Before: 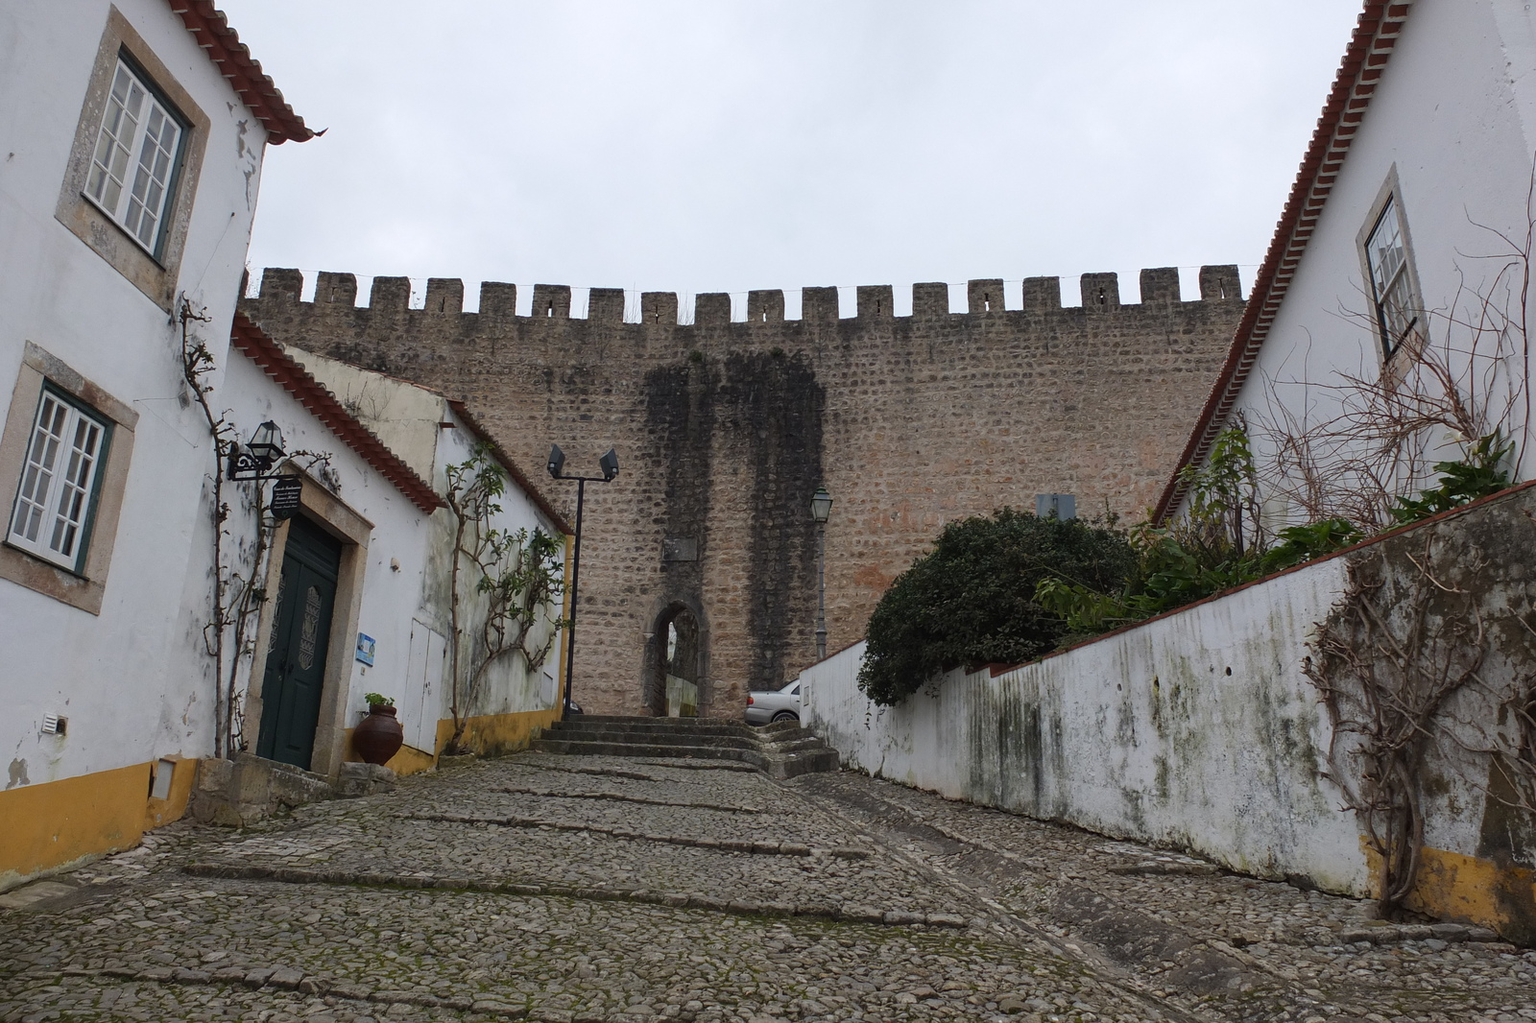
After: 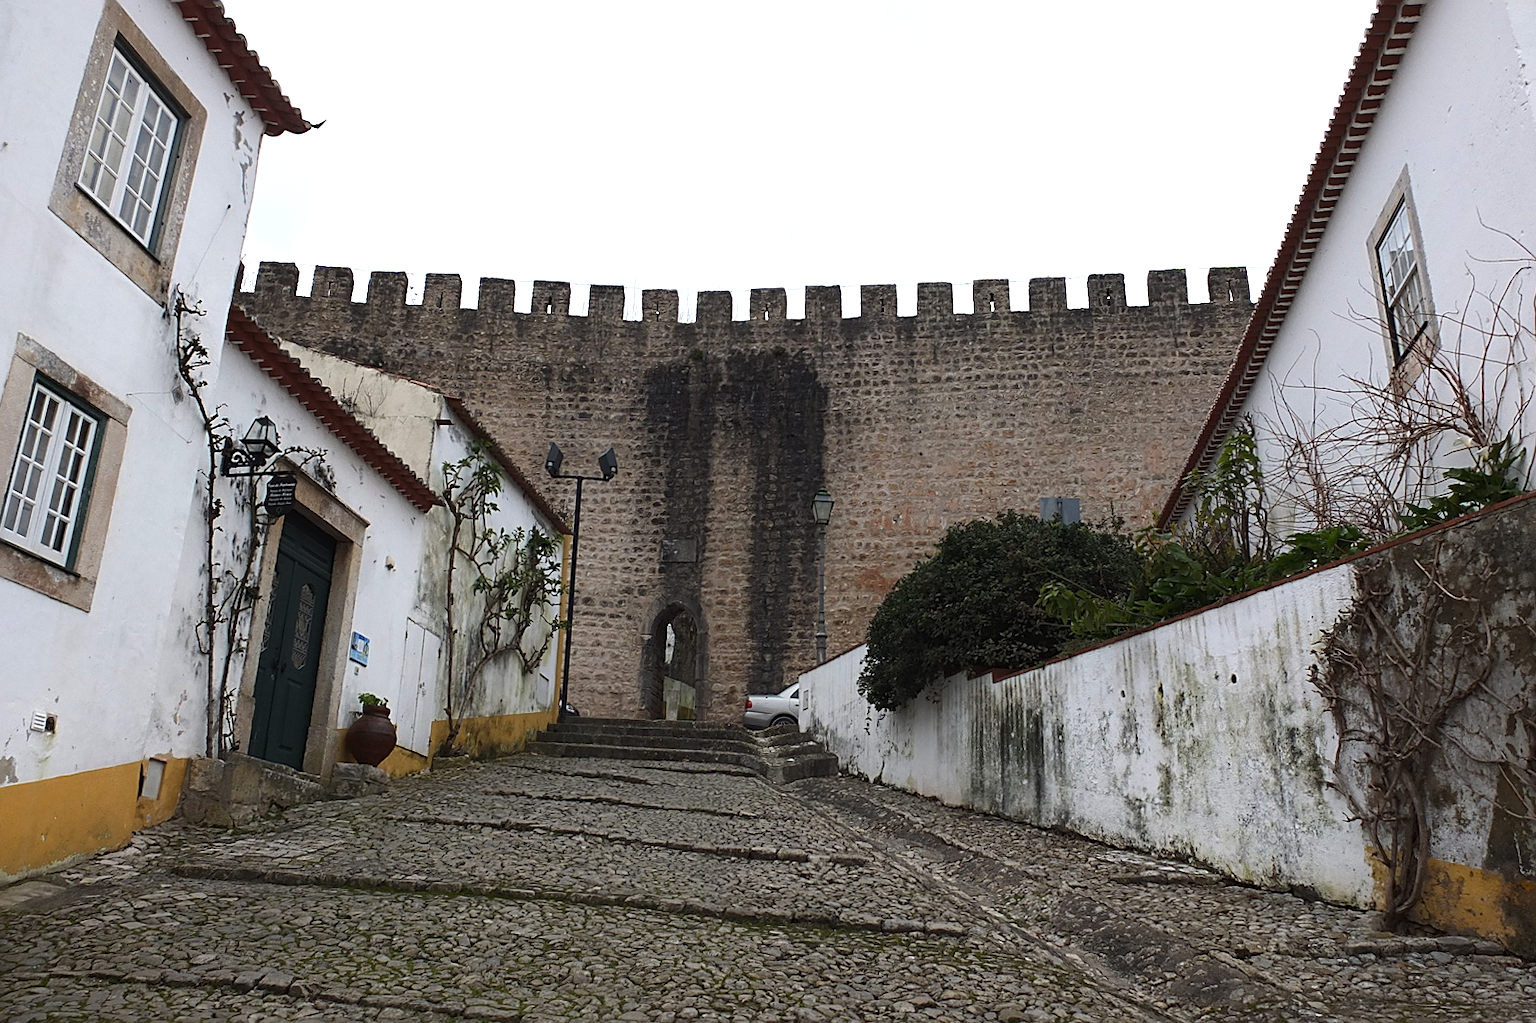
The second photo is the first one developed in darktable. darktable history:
sharpen: on, module defaults
crop and rotate: angle -0.5°
tone equalizer: -8 EV 0.001 EV, -7 EV -0.002 EV, -6 EV 0.002 EV, -5 EV -0.03 EV, -4 EV -0.116 EV, -3 EV -0.169 EV, -2 EV 0.24 EV, -1 EV 0.702 EV, +0 EV 0.493 EV
